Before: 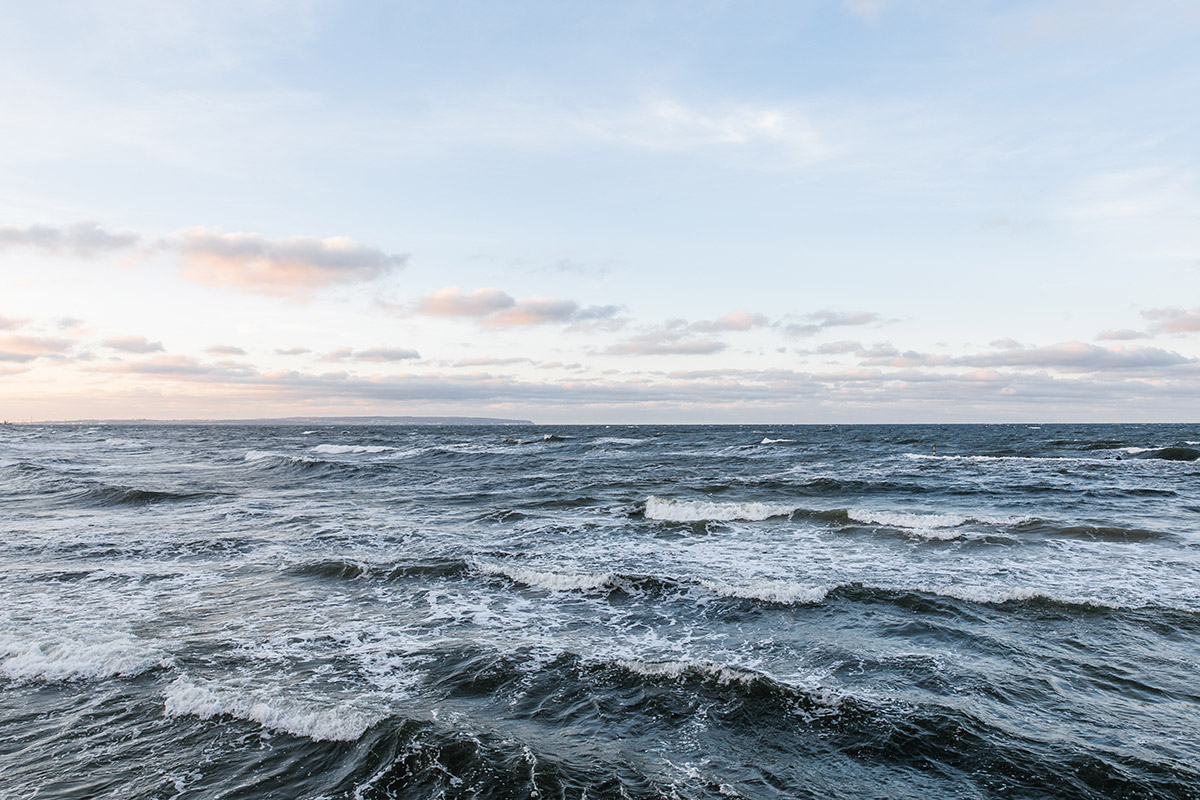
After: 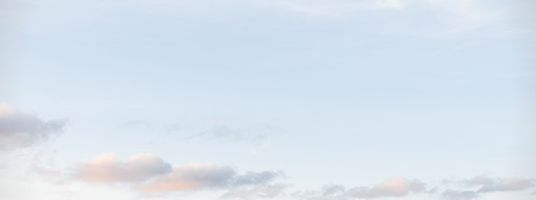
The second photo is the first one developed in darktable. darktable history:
vignetting: fall-off start 91.19%
crop: left 28.64%, top 16.832%, right 26.637%, bottom 58.055%
